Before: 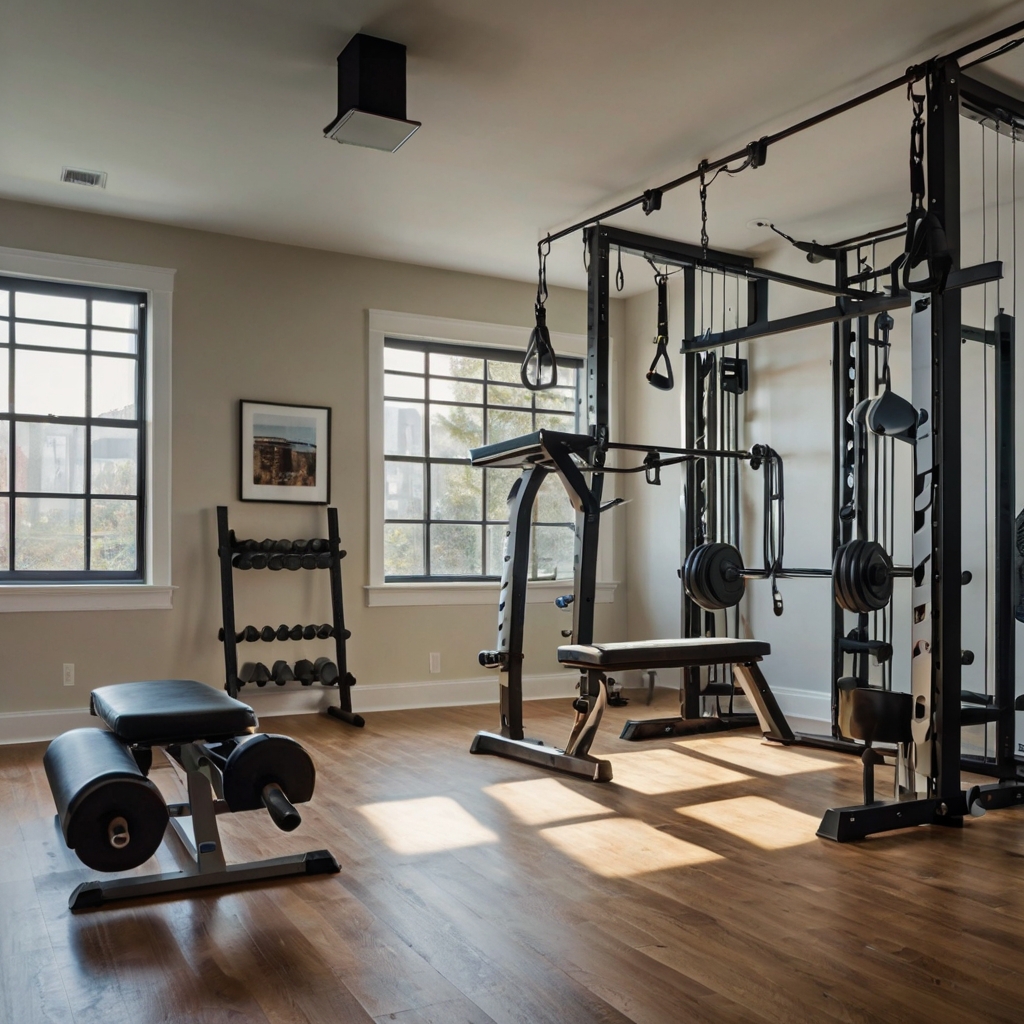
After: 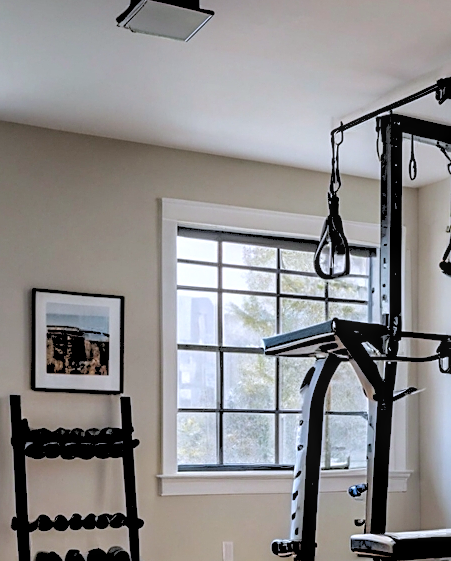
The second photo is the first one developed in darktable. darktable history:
rgb levels: levels [[0.027, 0.429, 0.996], [0, 0.5, 1], [0, 0.5, 1]]
white balance: red 0.967, blue 1.119, emerald 0.756
crop: left 20.248%, top 10.86%, right 35.675%, bottom 34.321%
local contrast: detail 130%
sharpen: on, module defaults
